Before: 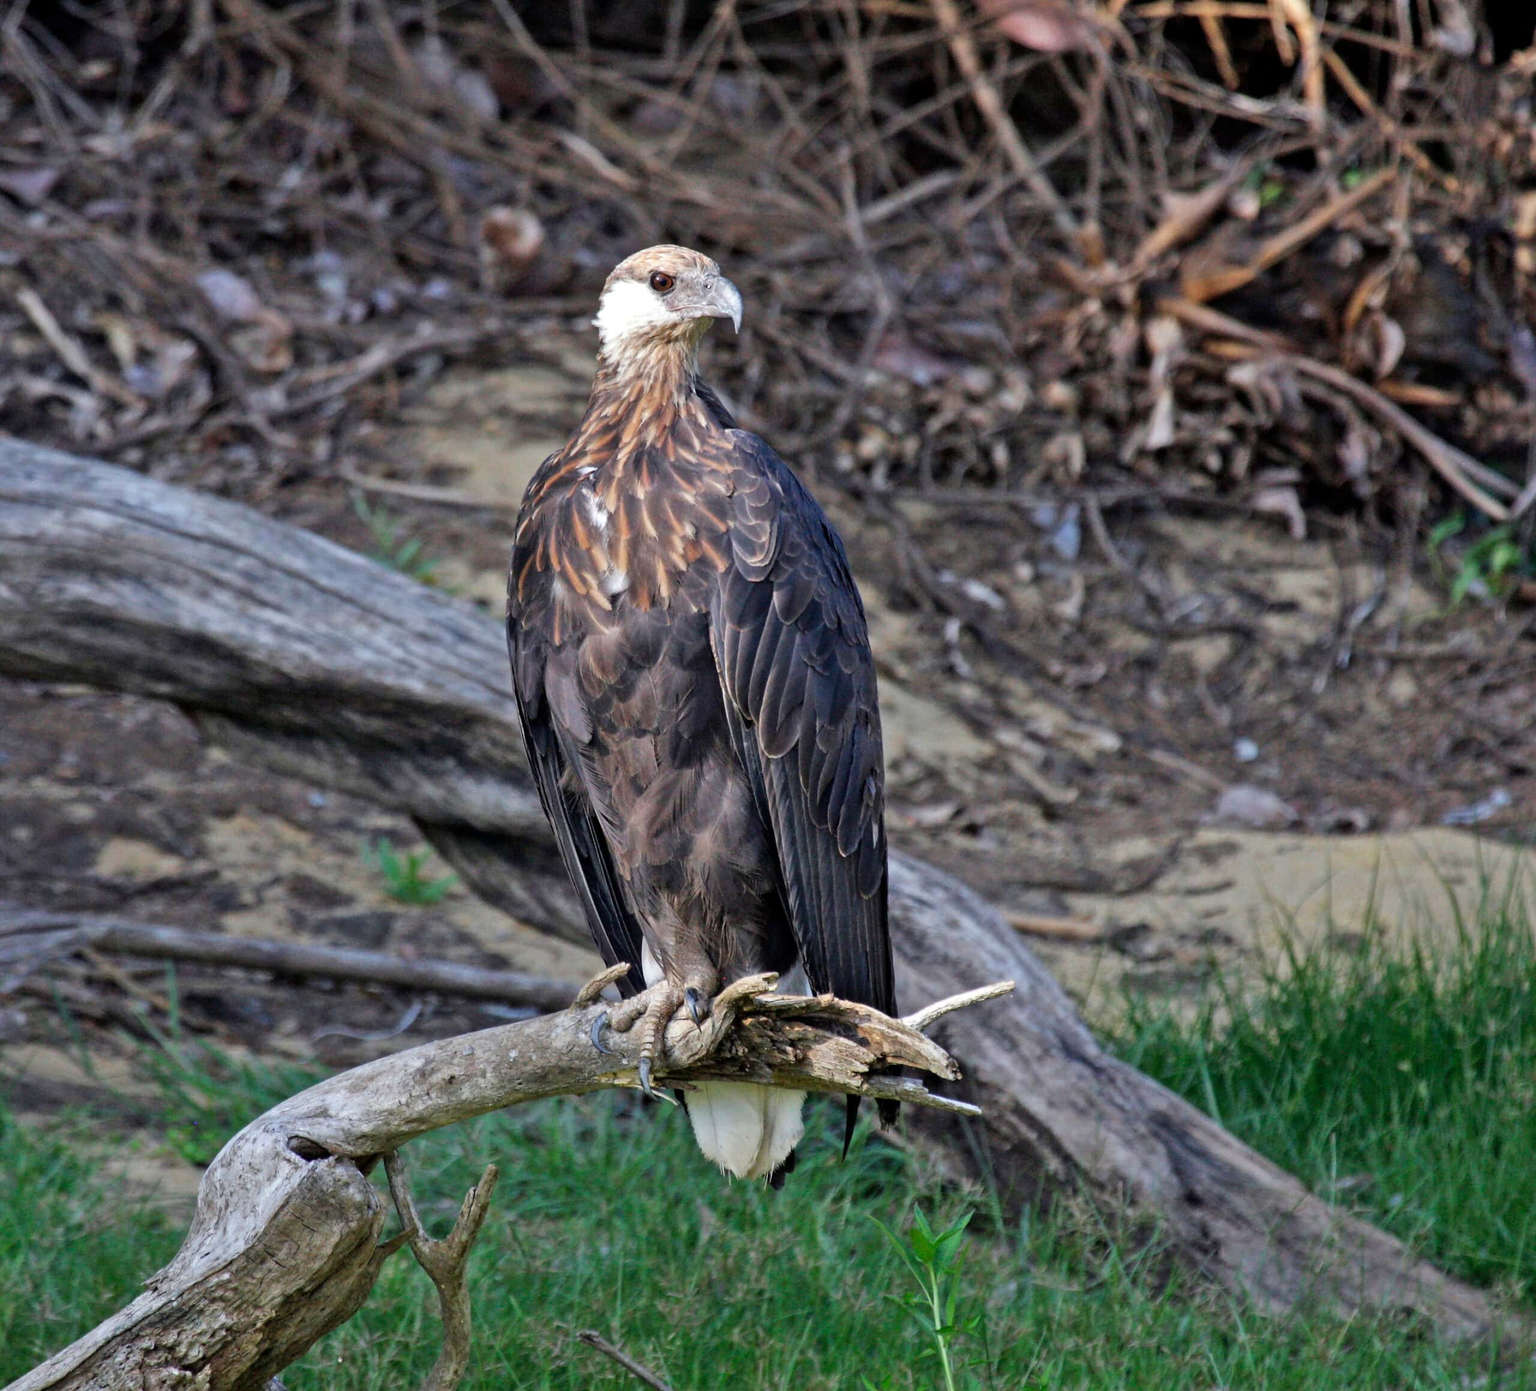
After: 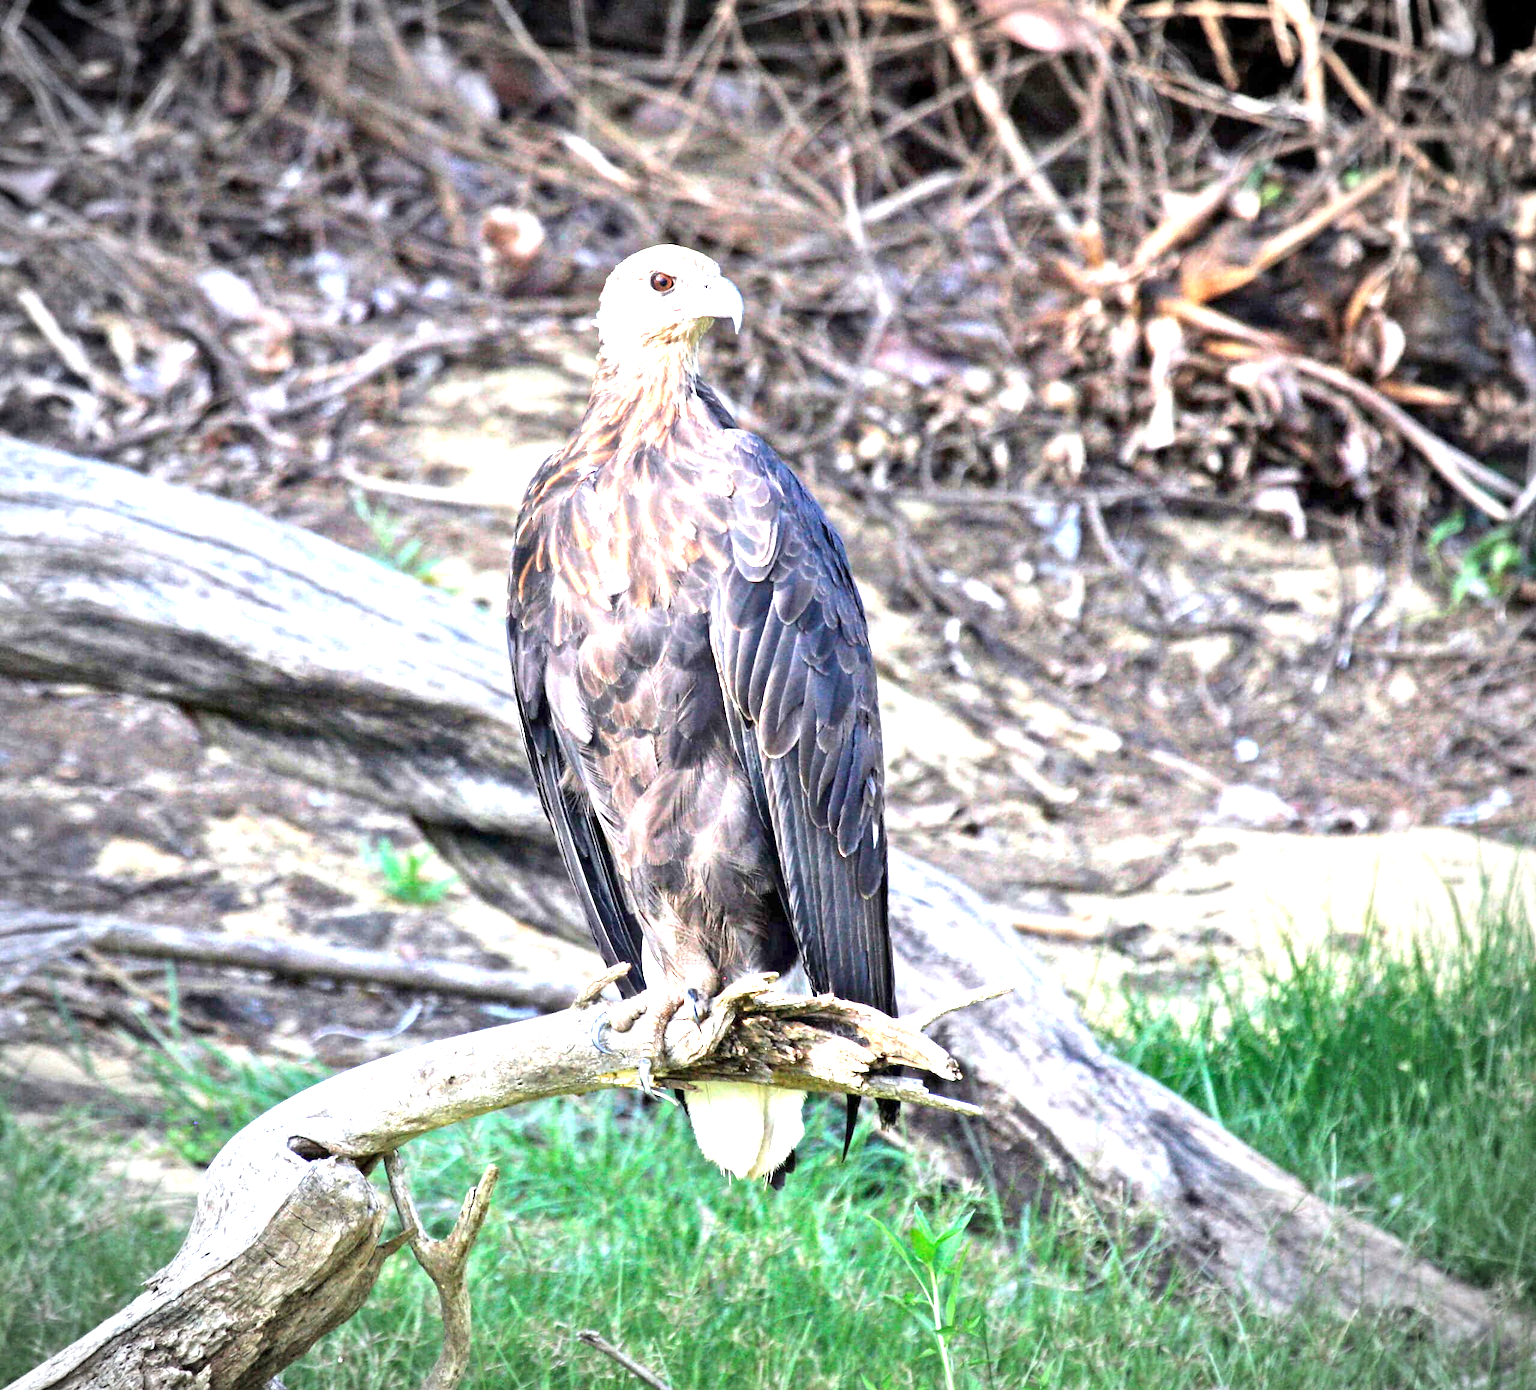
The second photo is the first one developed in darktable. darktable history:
vignetting: automatic ratio true
exposure: exposure 2.266 EV, compensate highlight preservation false
